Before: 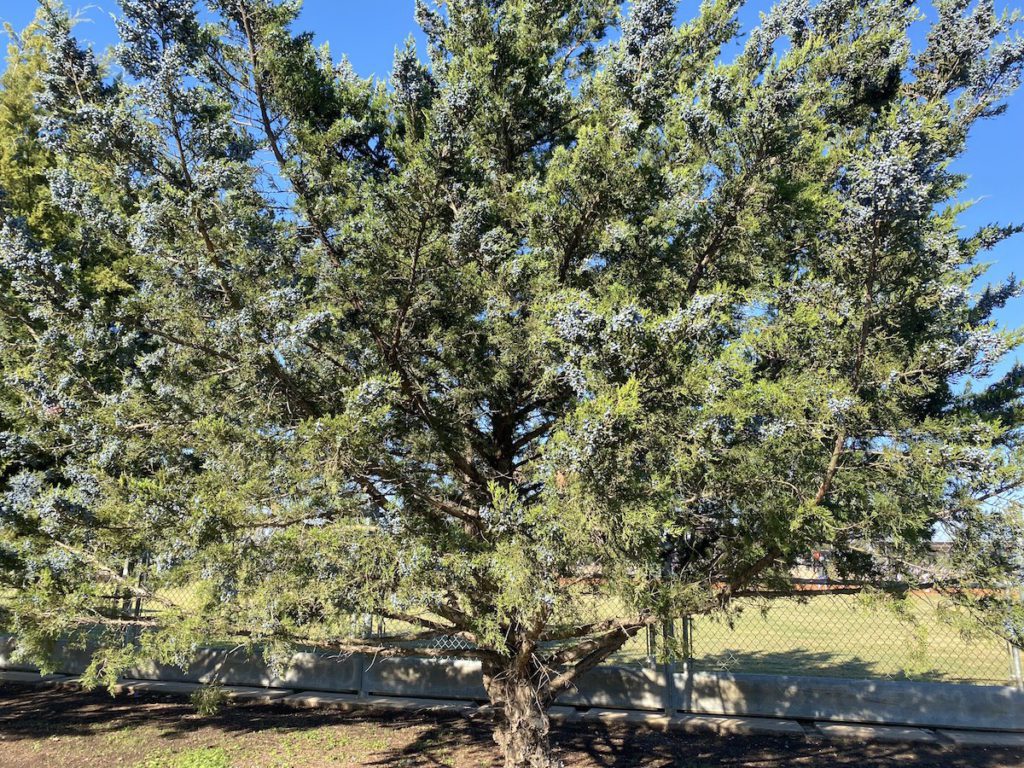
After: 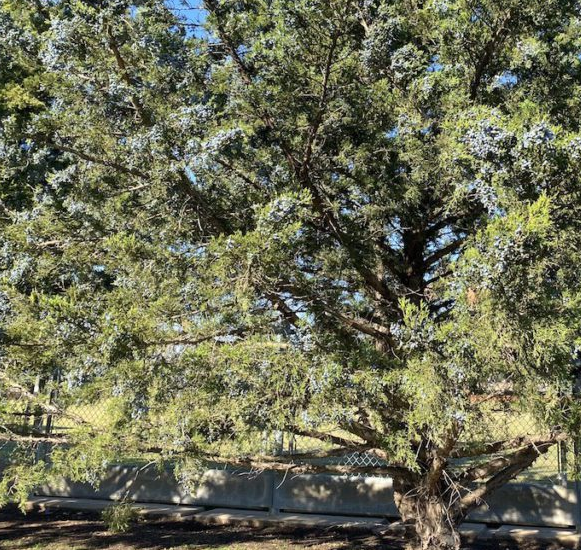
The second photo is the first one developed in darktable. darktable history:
crop: left 8.723%, top 23.858%, right 34.484%, bottom 4.399%
